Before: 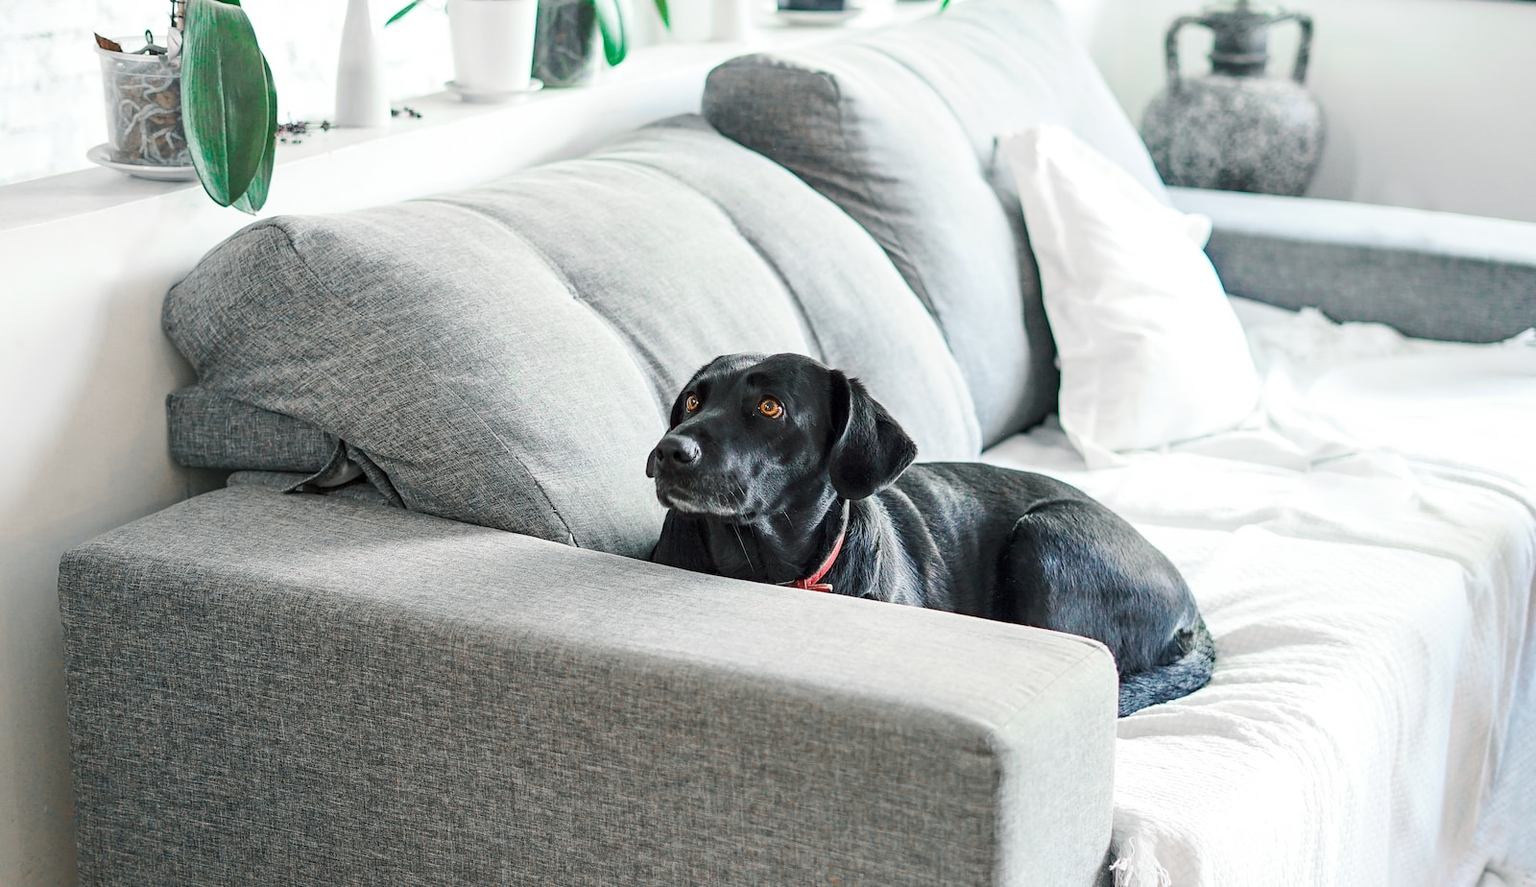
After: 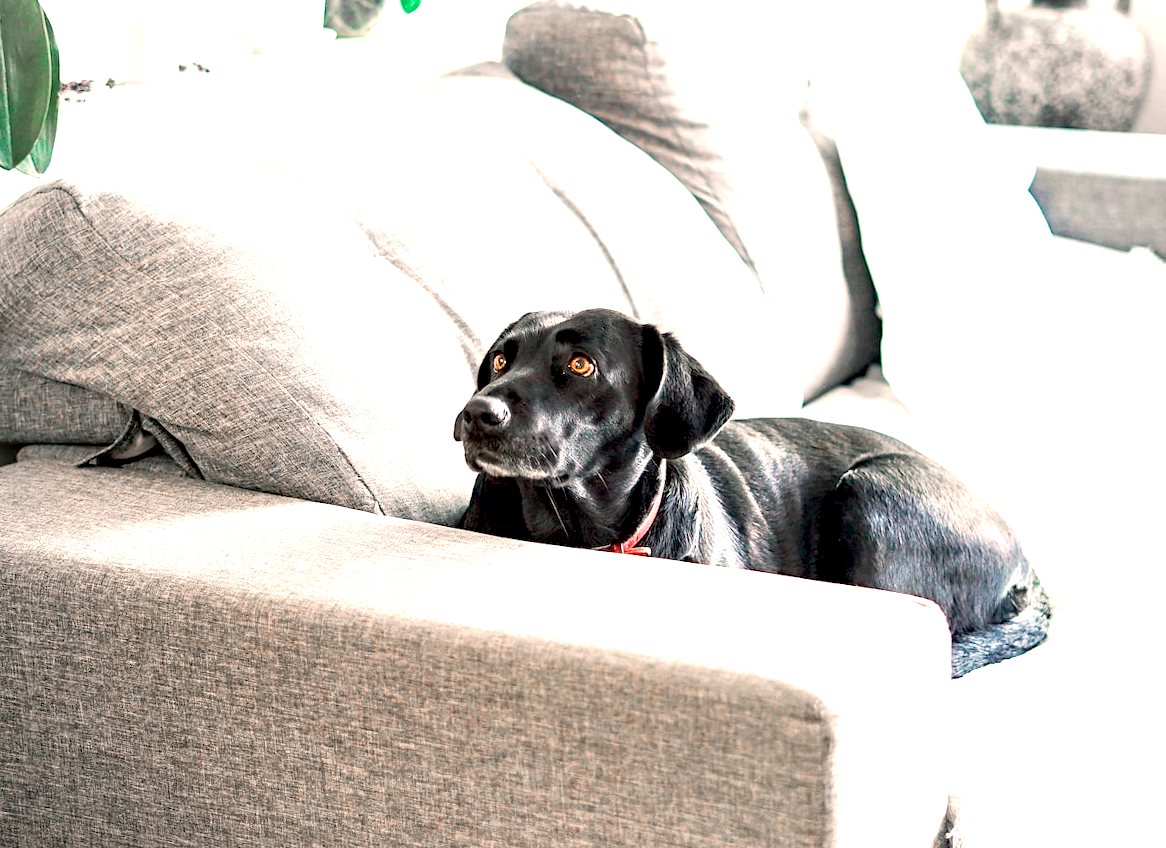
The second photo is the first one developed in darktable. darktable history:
exposure: black level correction 0.011, exposure 1.088 EV, compensate exposure bias true, compensate highlight preservation false
white balance: red 1.127, blue 0.943
rotate and perspective: rotation -1.42°, crop left 0.016, crop right 0.984, crop top 0.035, crop bottom 0.965
crop and rotate: left 13.15%, top 5.251%, right 12.609%
vignetting: fall-off radius 81.94%
